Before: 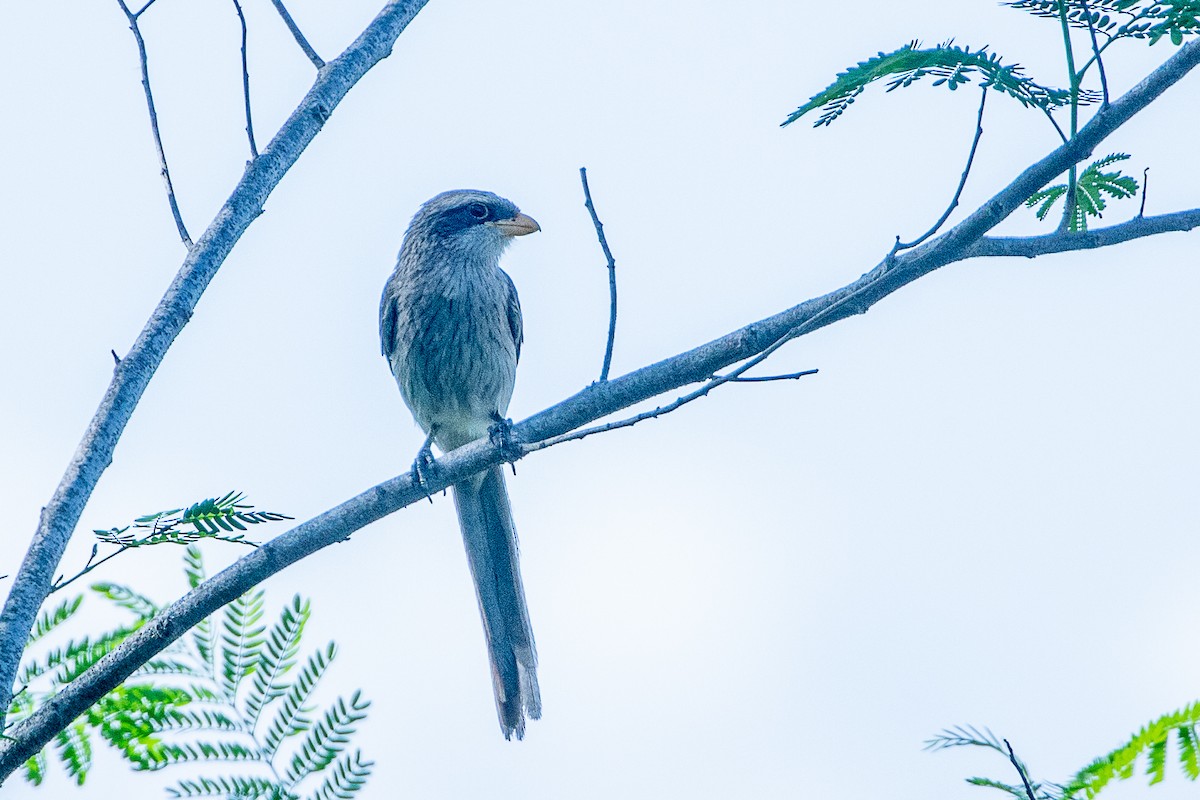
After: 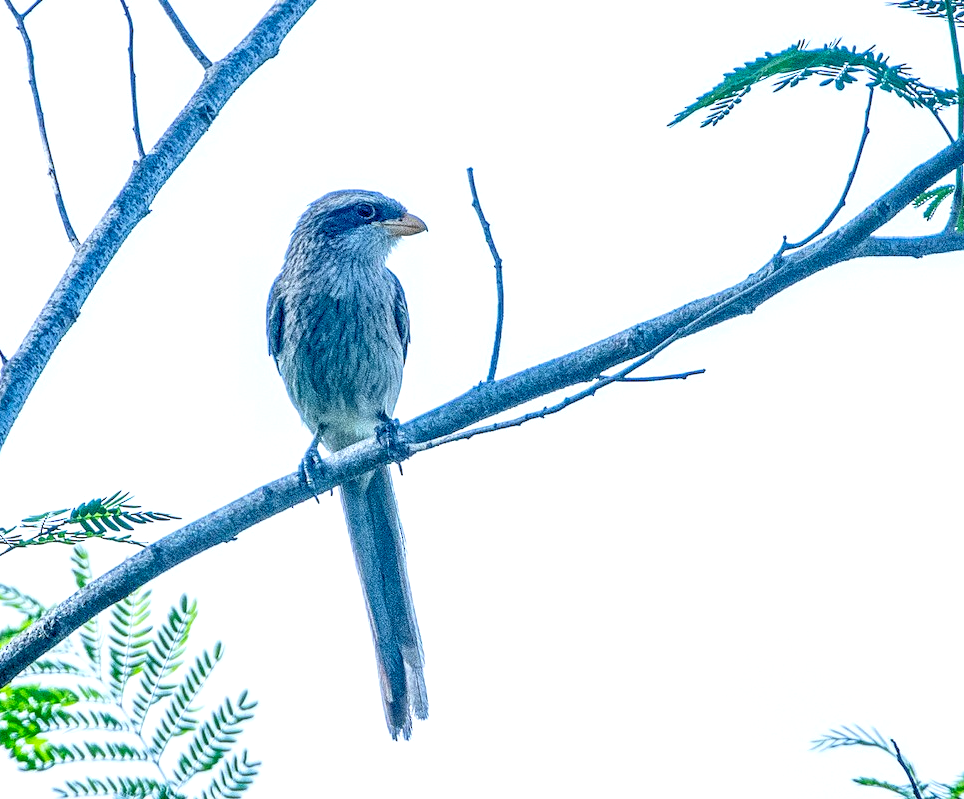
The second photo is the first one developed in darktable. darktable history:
crop and rotate: left 9.499%, right 10.144%
color balance rgb: global offset › luminance -0.492%, perceptual saturation grading › global saturation 0.031%, perceptual brilliance grading › global brilliance 10.998%, global vibrance 9.191%
local contrast: on, module defaults
